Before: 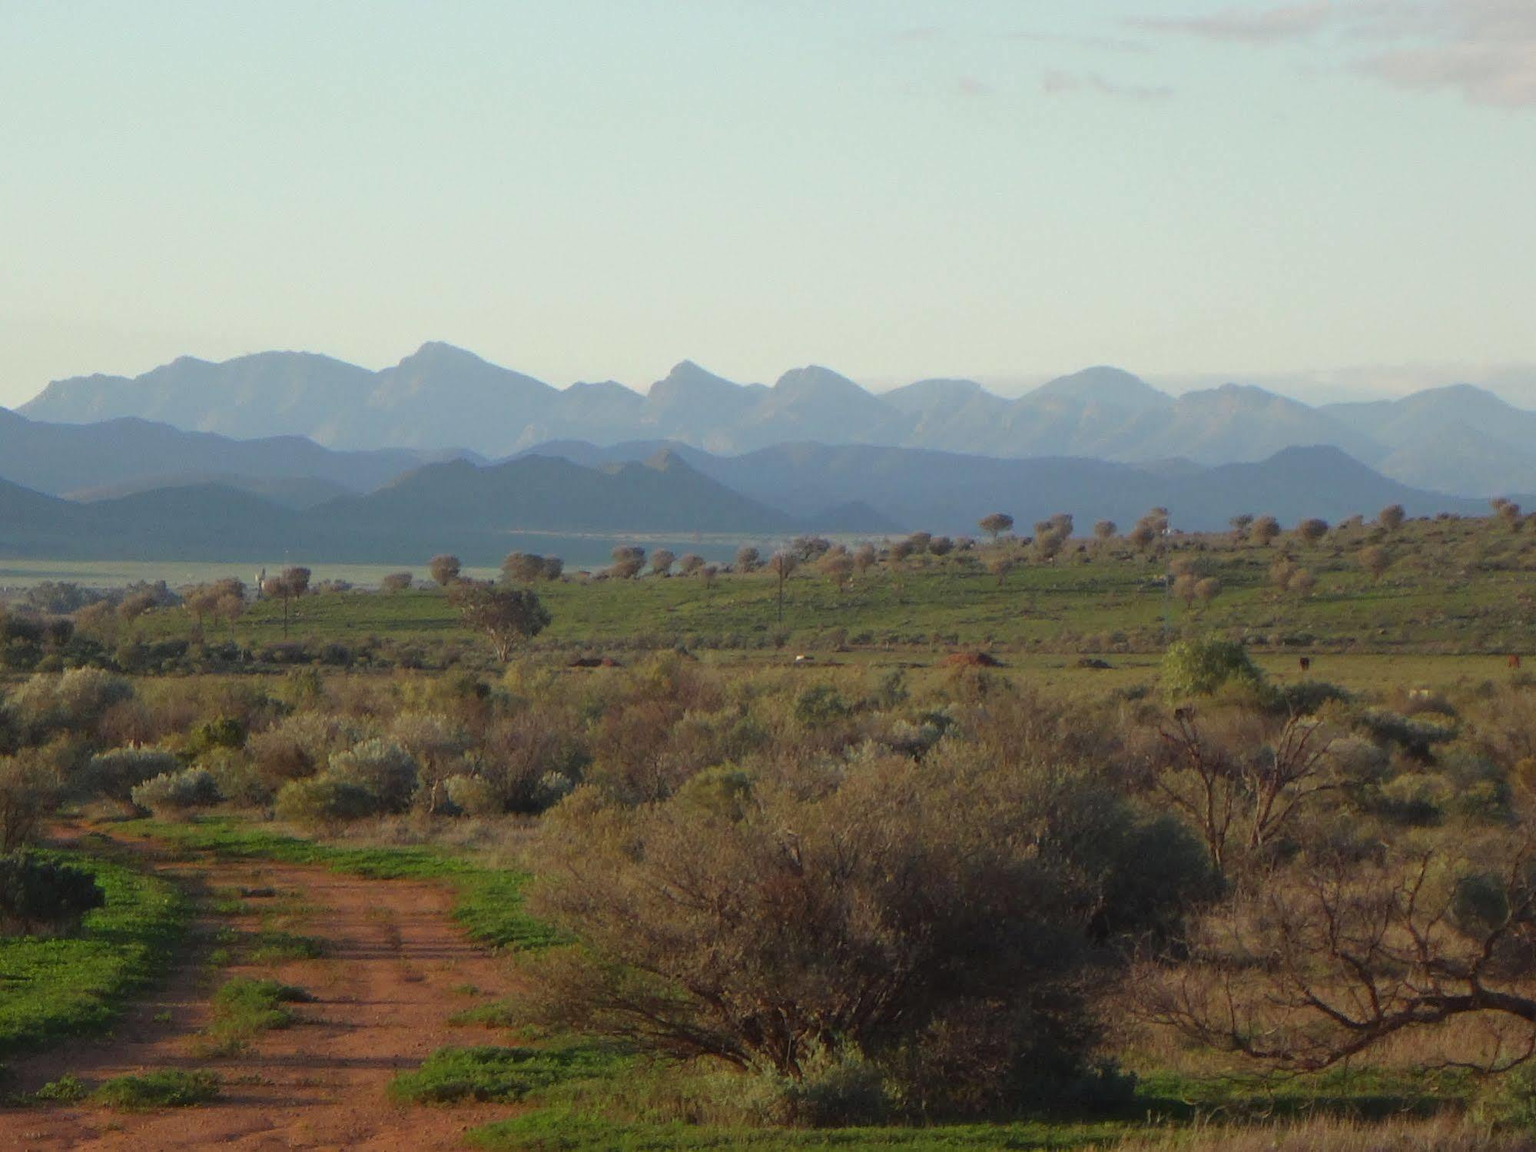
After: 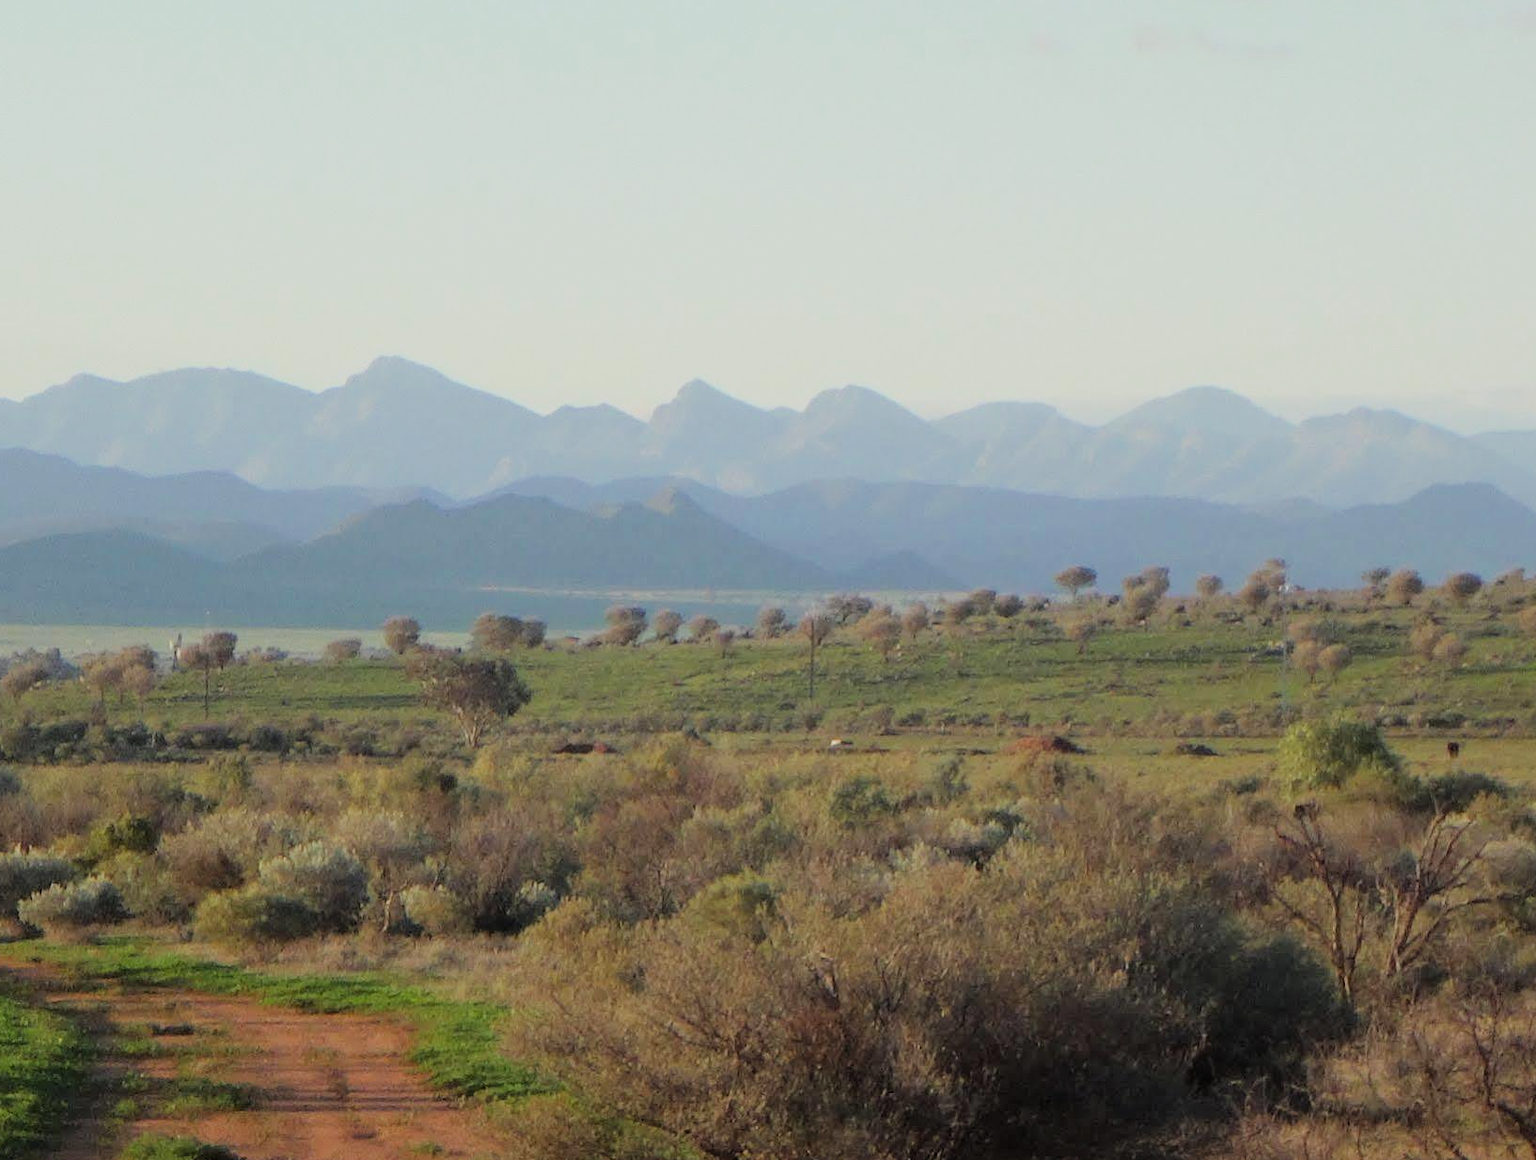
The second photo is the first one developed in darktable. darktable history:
crop and rotate: left 7.653%, top 4.444%, right 10.559%, bottom 13.139%
filmic rgb: black relative exposure -9.35 EV, white relative exposure 6.77 EV, hardness 3.05, contrast 1.054
exposure: black level correction 0, exposure 0.697 EV, compensate highlight preservation false
